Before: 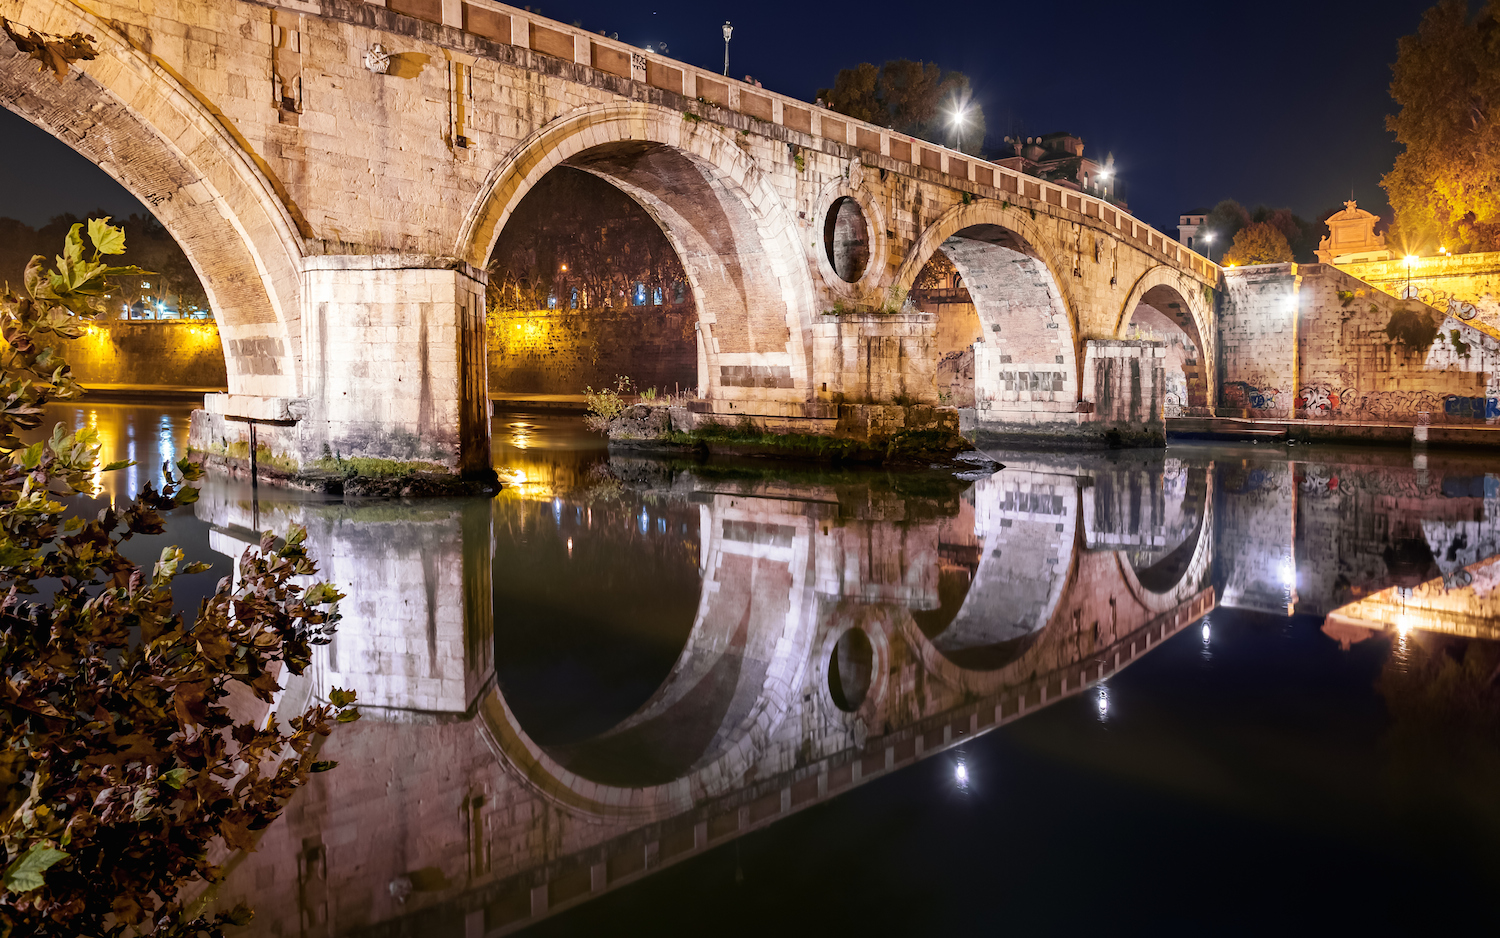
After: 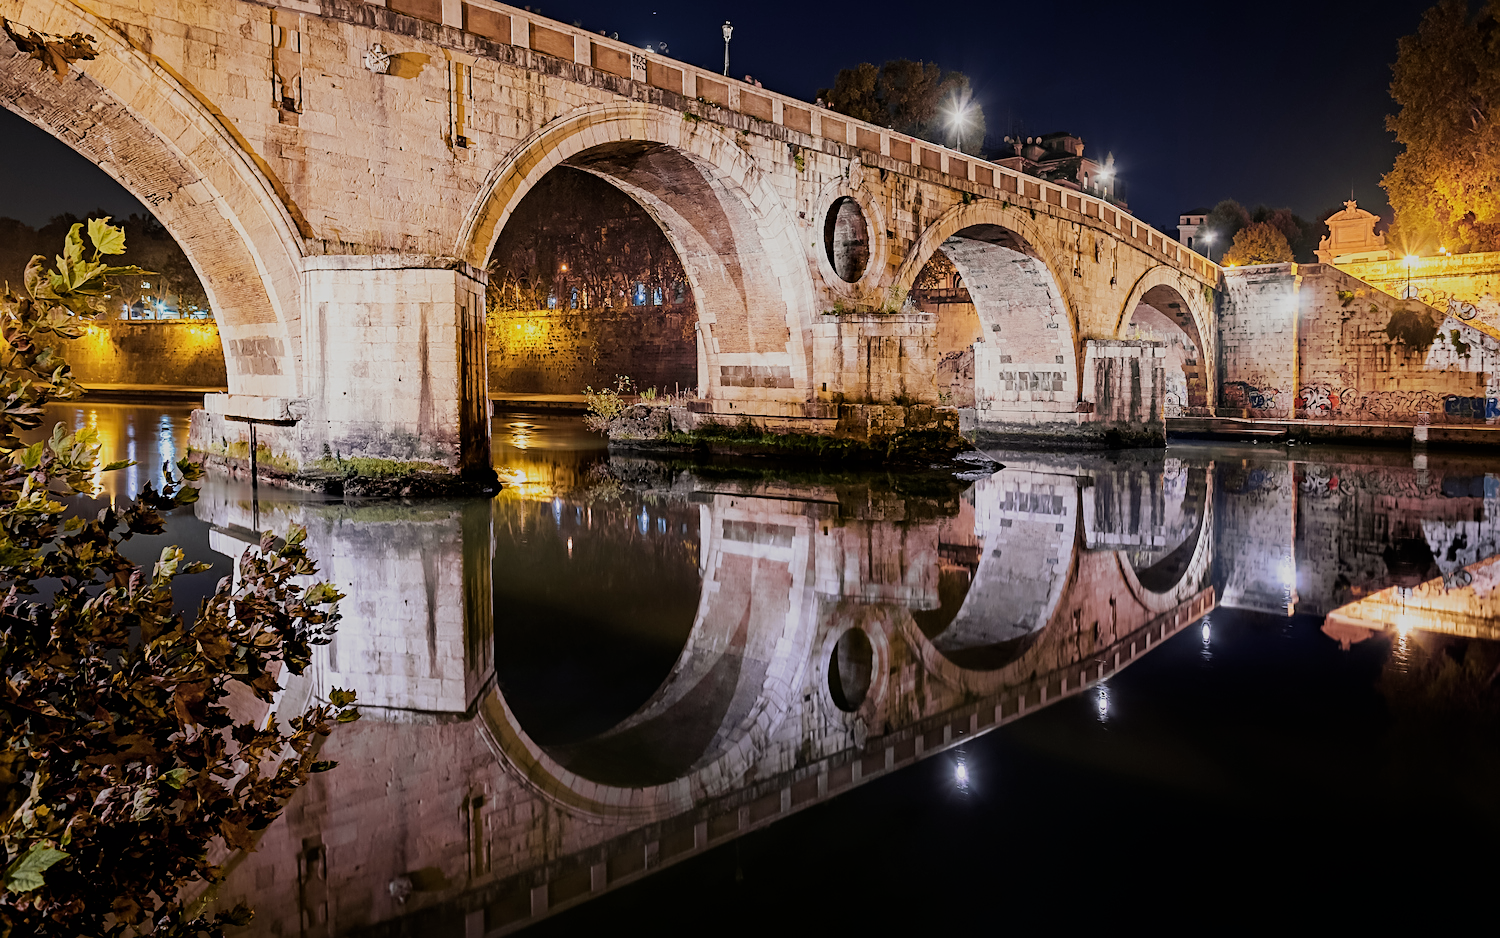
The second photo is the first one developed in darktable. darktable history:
sharpen: on, module defaults
filmic rgb: black relative exposure -7.65 EV, white relative exposure 4.56 EV, hardness 3.61, contrast 0.992, iterations of high-quality reconstruction 0
